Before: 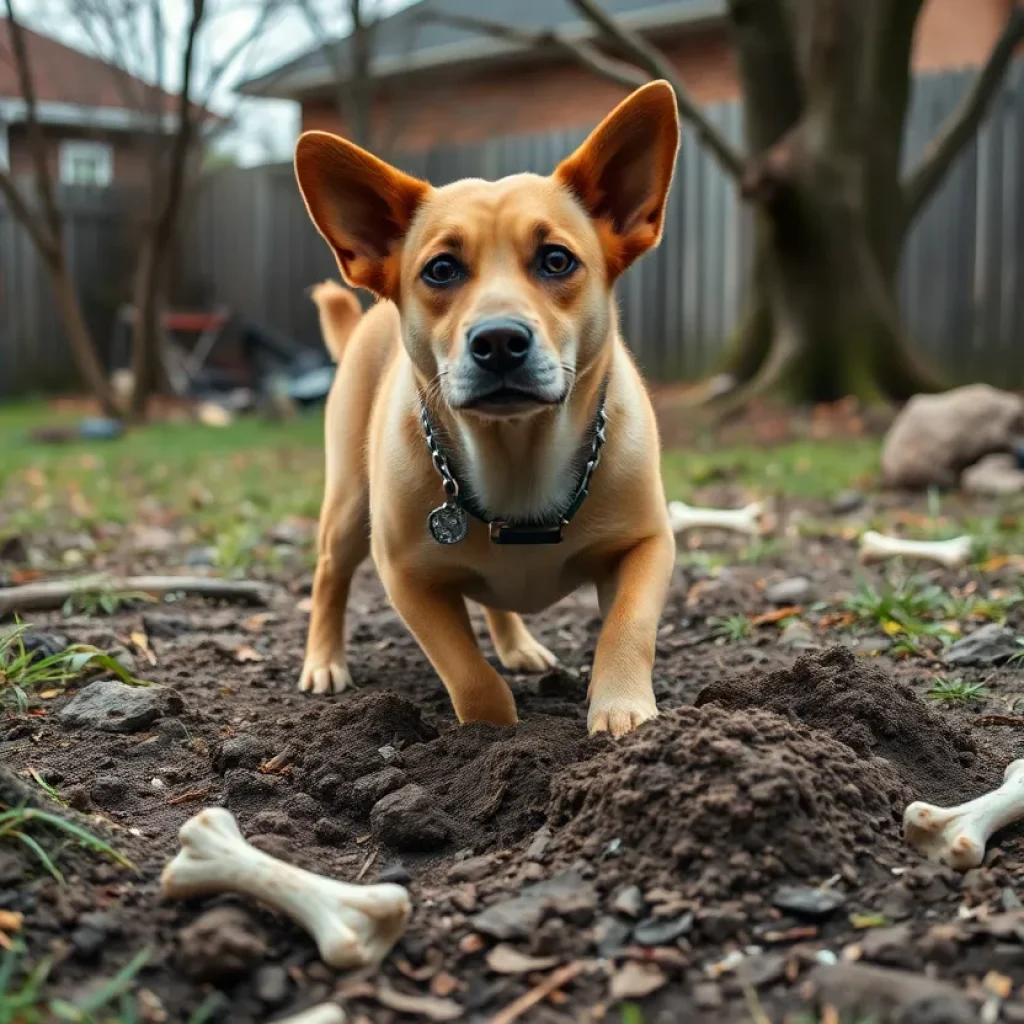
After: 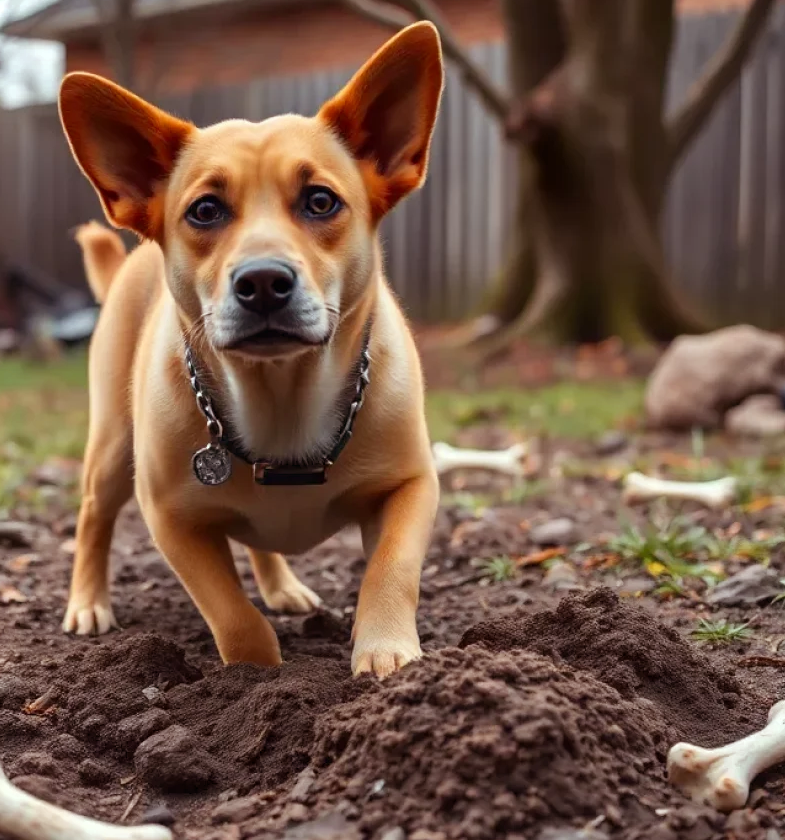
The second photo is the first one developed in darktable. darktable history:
rgb levels: mode RGB, independent channels, levels [[0, 0.474, 1], [0, 0.5, 1], [0, 0.5, 1]]
crop: left 23.095%, top 5.827%, bottom 11.854%
color zones: curves: ch0 [(0.25, 0.5) (0.463, 0.627) (0.484, 0.637) (0.75, 0.5)]
